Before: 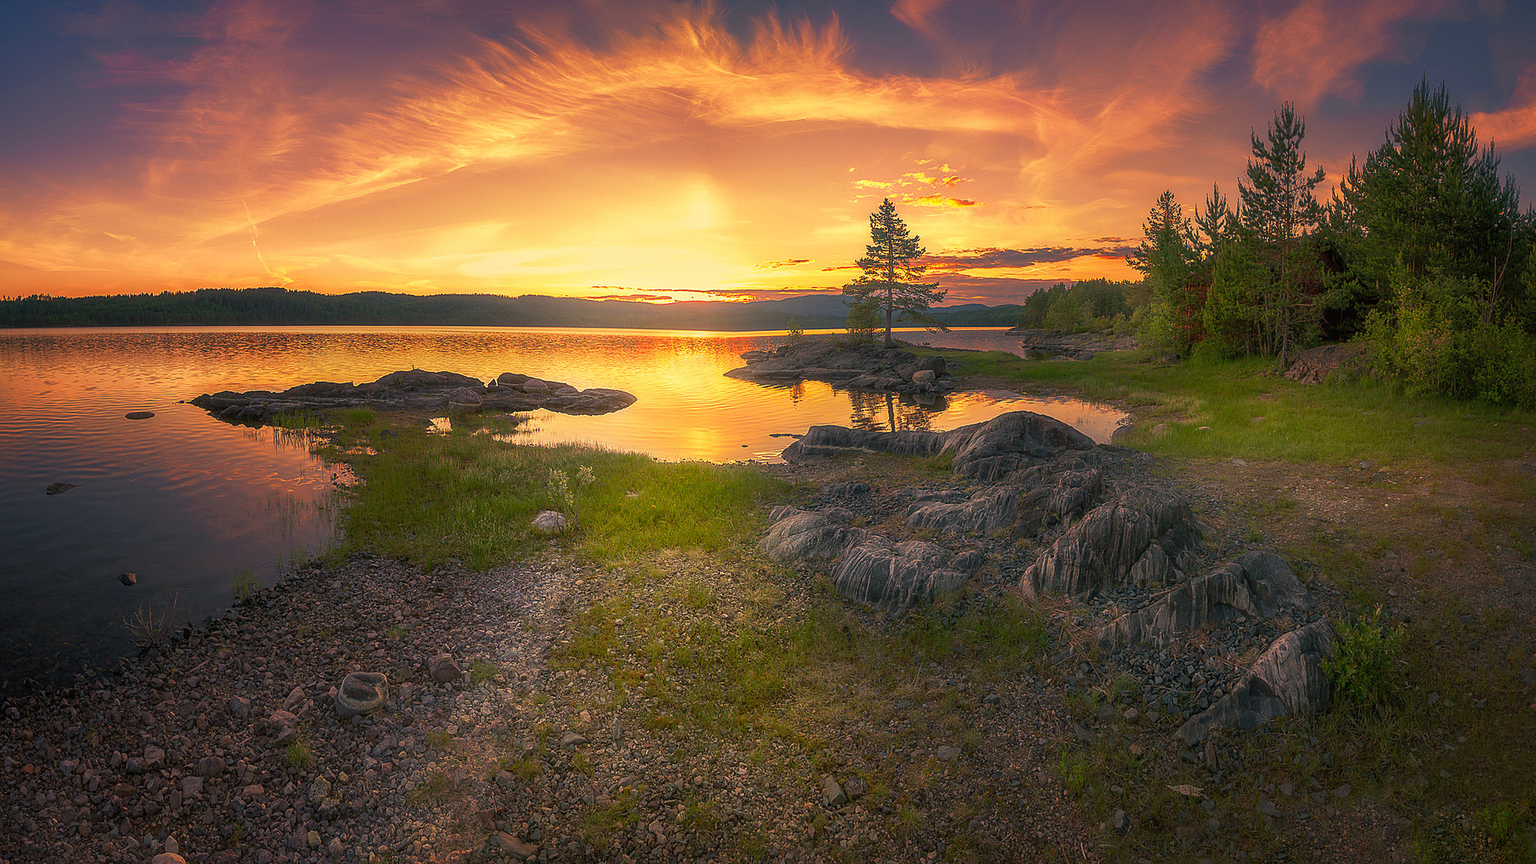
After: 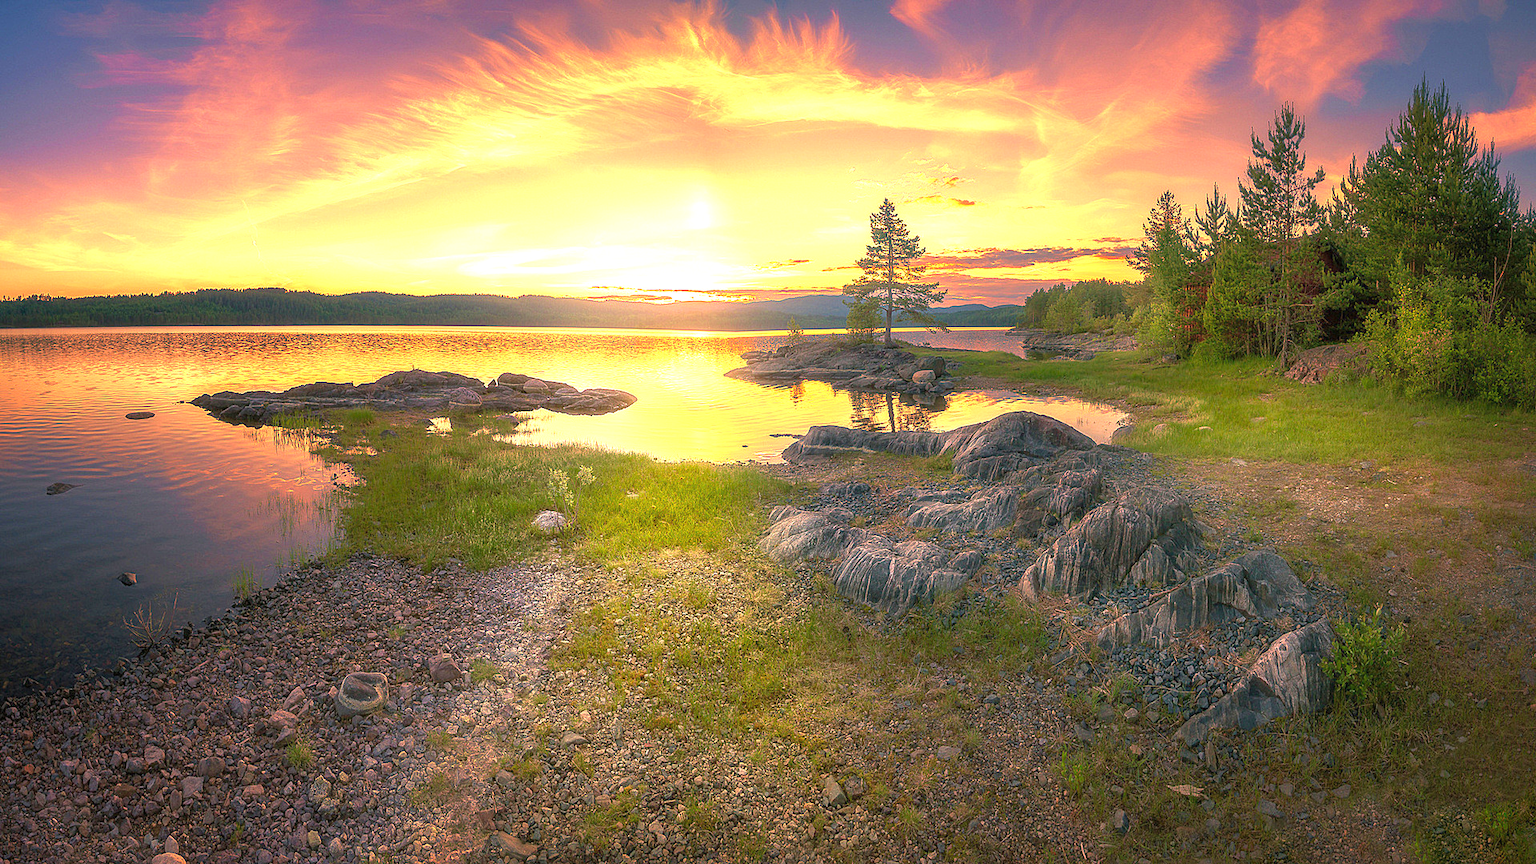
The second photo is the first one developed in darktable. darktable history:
velvia: on, module defaults
exposure: black level correction 0, exposure 1.29 EV, compensate highlight preservation false
